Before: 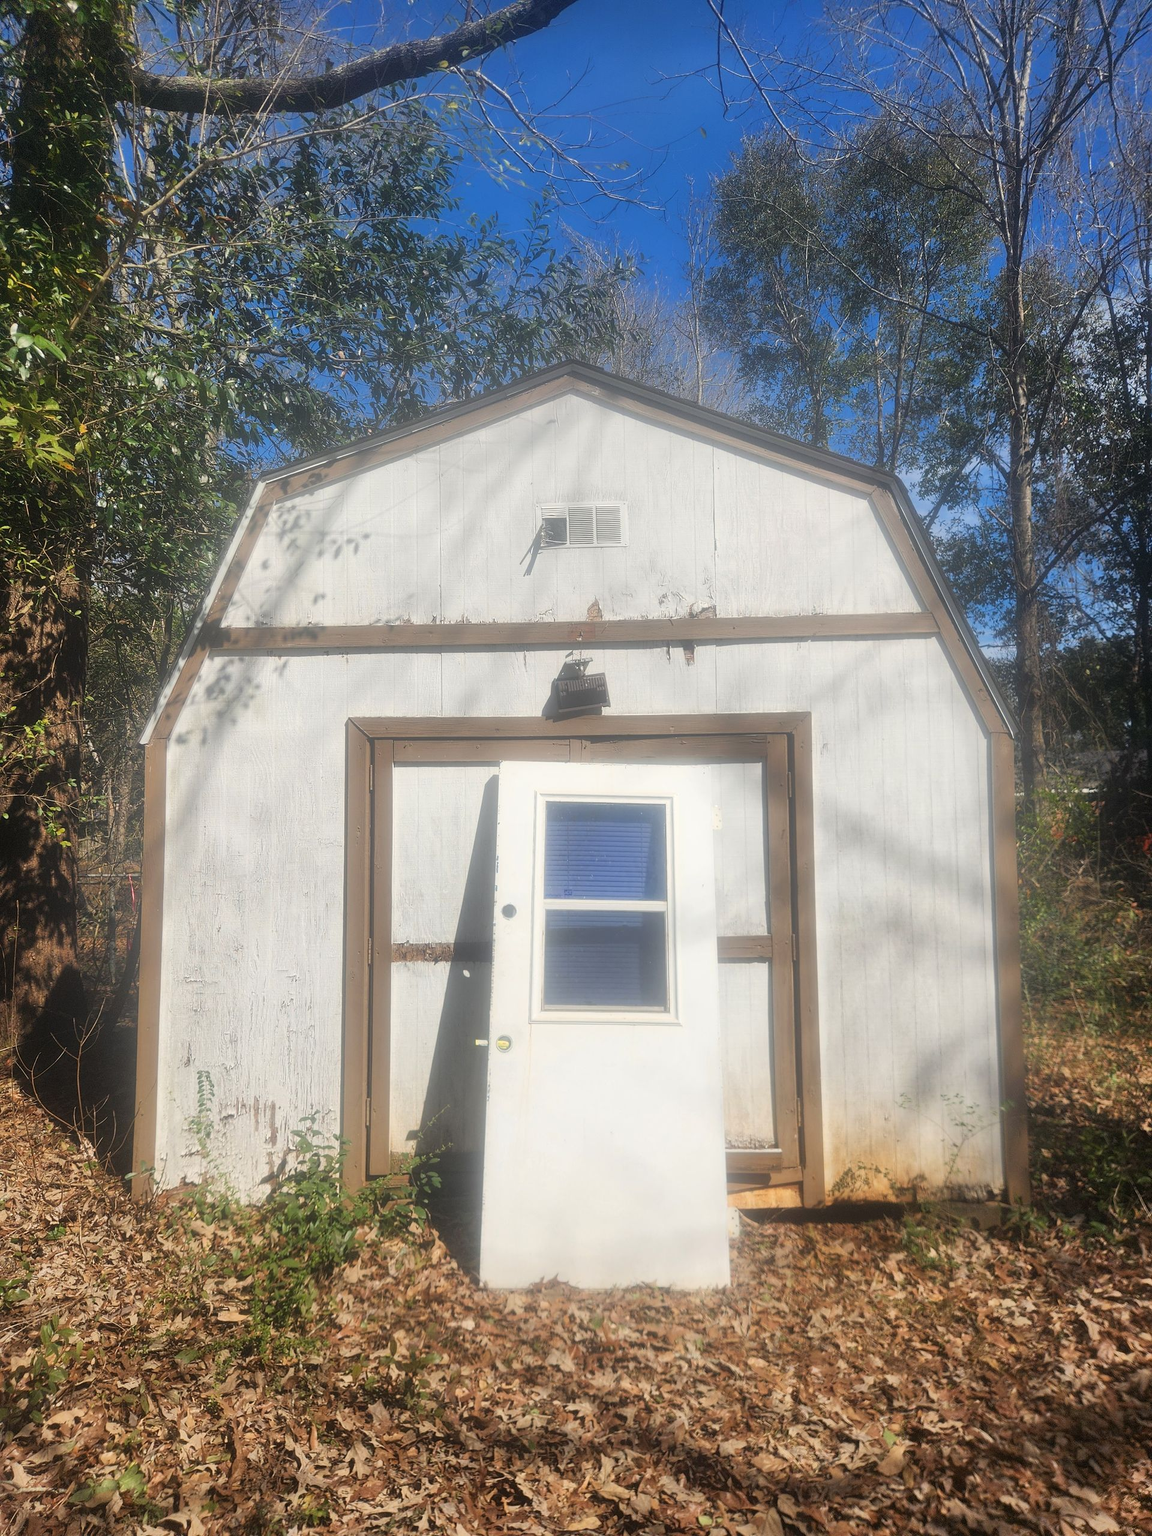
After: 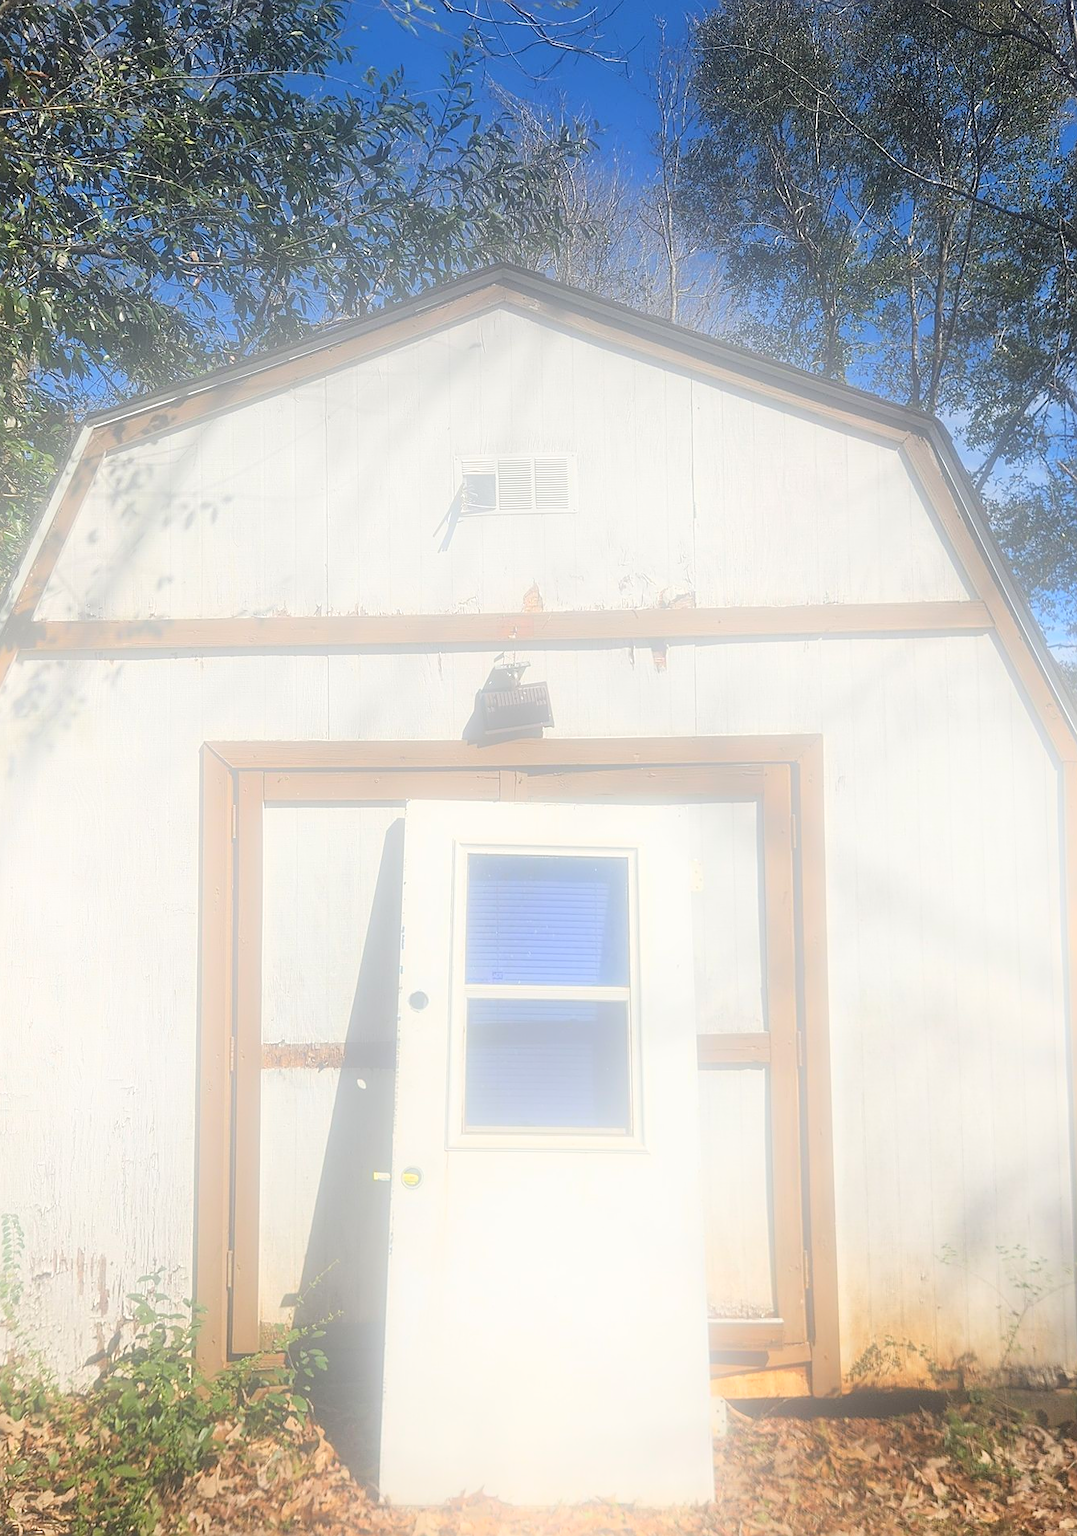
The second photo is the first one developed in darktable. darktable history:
bloom: size 40%
sharpen: on, module defaults
crop and rotate: left 17.046%, top 10.659%, right 12.989%, bottom 14.553%
